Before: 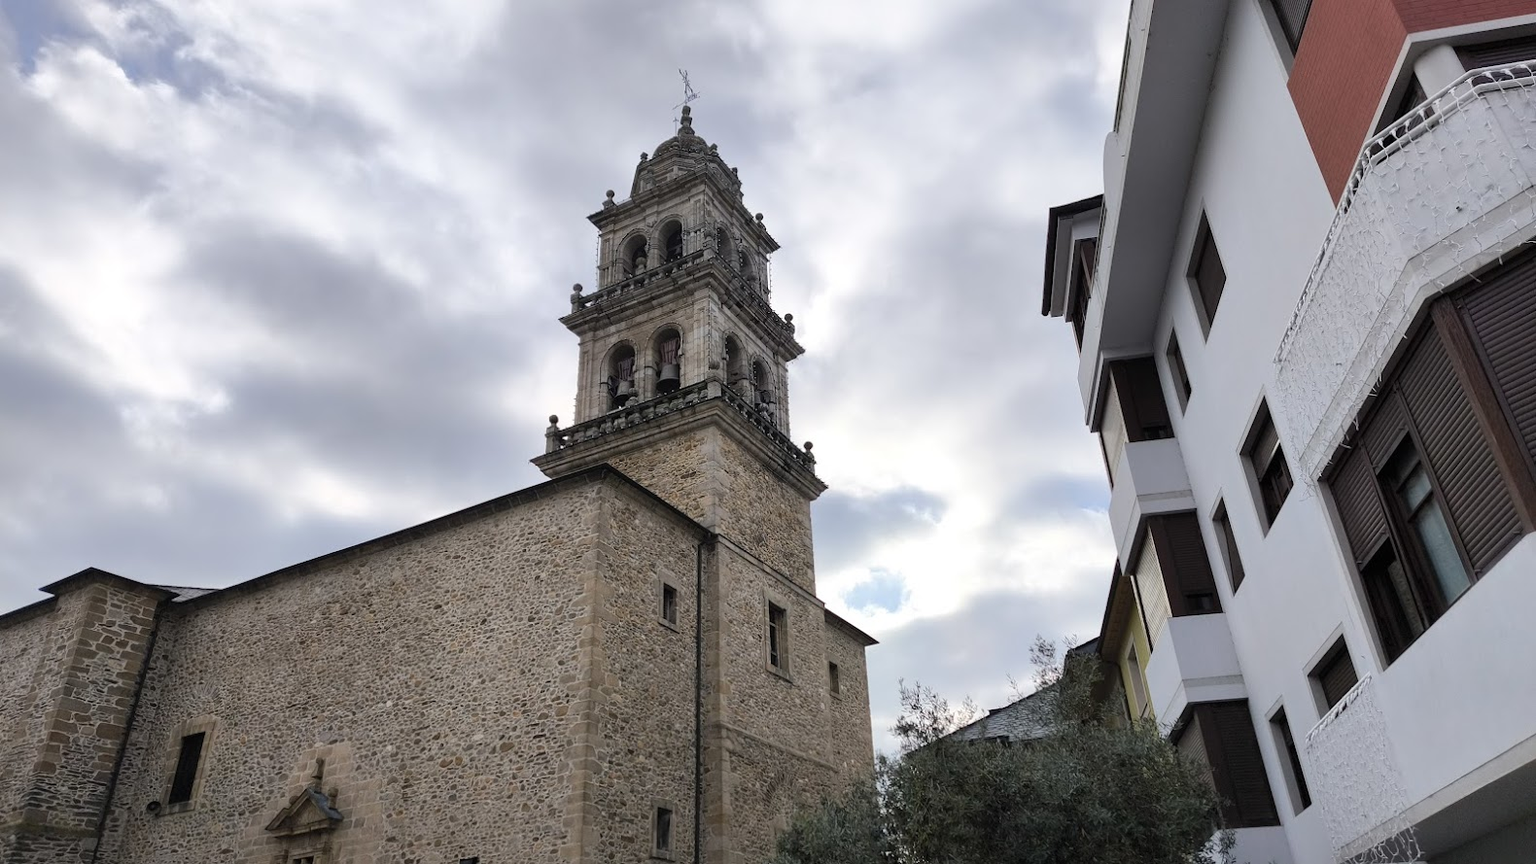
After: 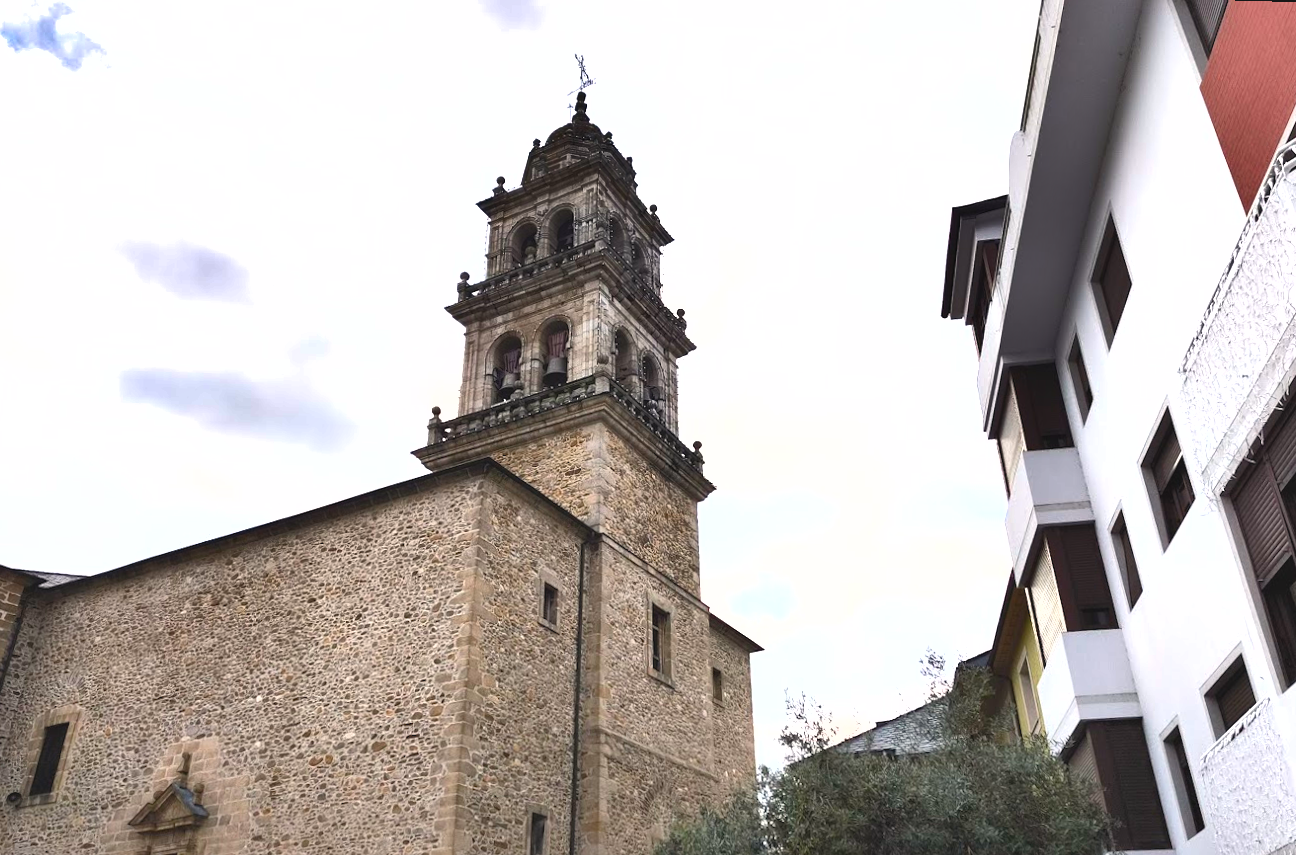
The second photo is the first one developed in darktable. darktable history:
exposure: black level correction 0, exposure 1 EV, compensate exposure bias true, compensate highlight preservation false
crop: left 7.598%, right 7.873%
color balance rgb: shadows lift › chroma 1%, shadows lift › hue 28.8°, power › hue 60°, highlights gain › chroma 1%, highlights gain › hue 60°, global offset › luminance 0.25%, perceptual saturation grading › highlights -20%, perceptual saturation grading › shadows 20%, perceptual brilliance grading › highlights 10%, perceptual brilliance grading › shadows -5%, global vibrance 19.67%
rotate and perspective: rotation 1.57°, crop left 0.018, crop right 0.982, crop top 0.039, crop bottom 0.961
contrast brightness saturation: contrast -0.11
shadows and highlights: radius 108.52, shadows 23.73, highlights -59.32, low approximation 0.01, soften with gaussian
